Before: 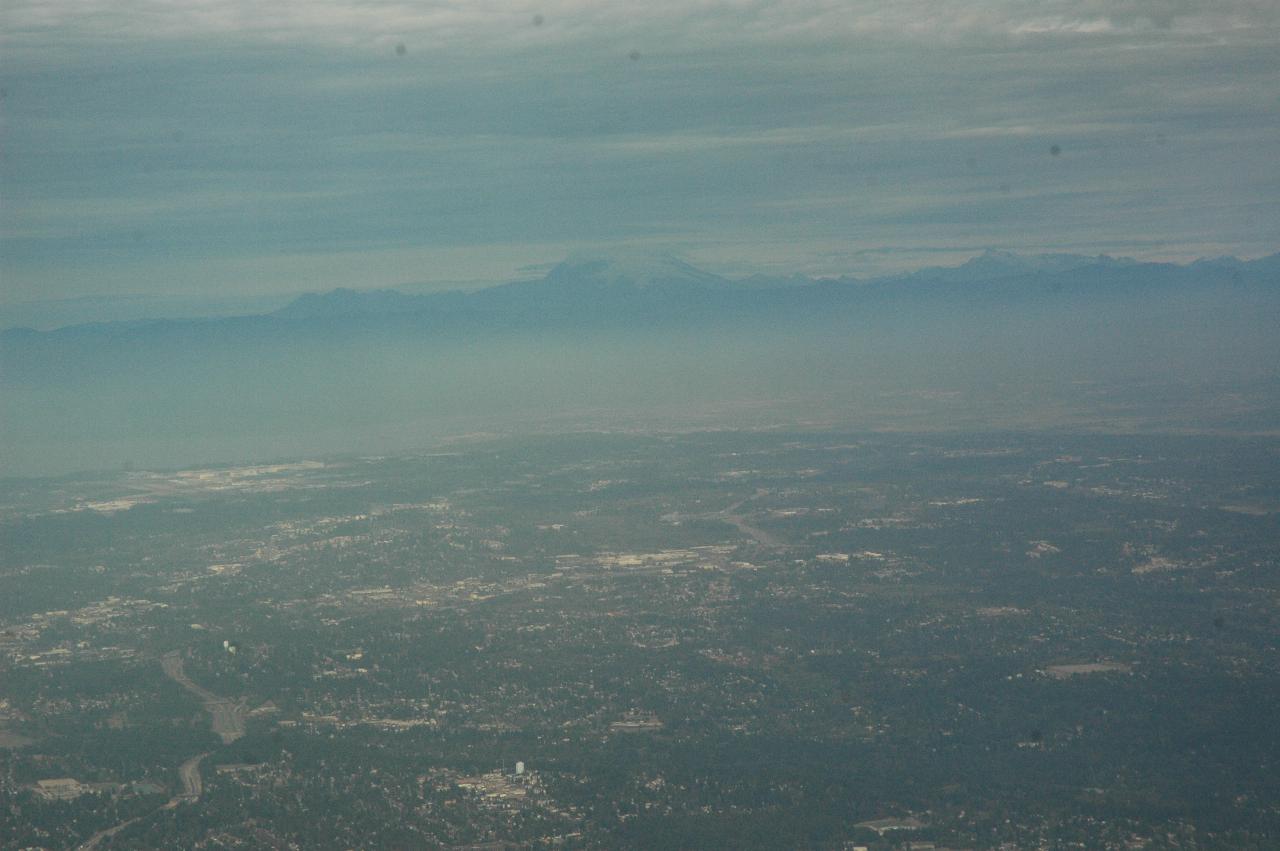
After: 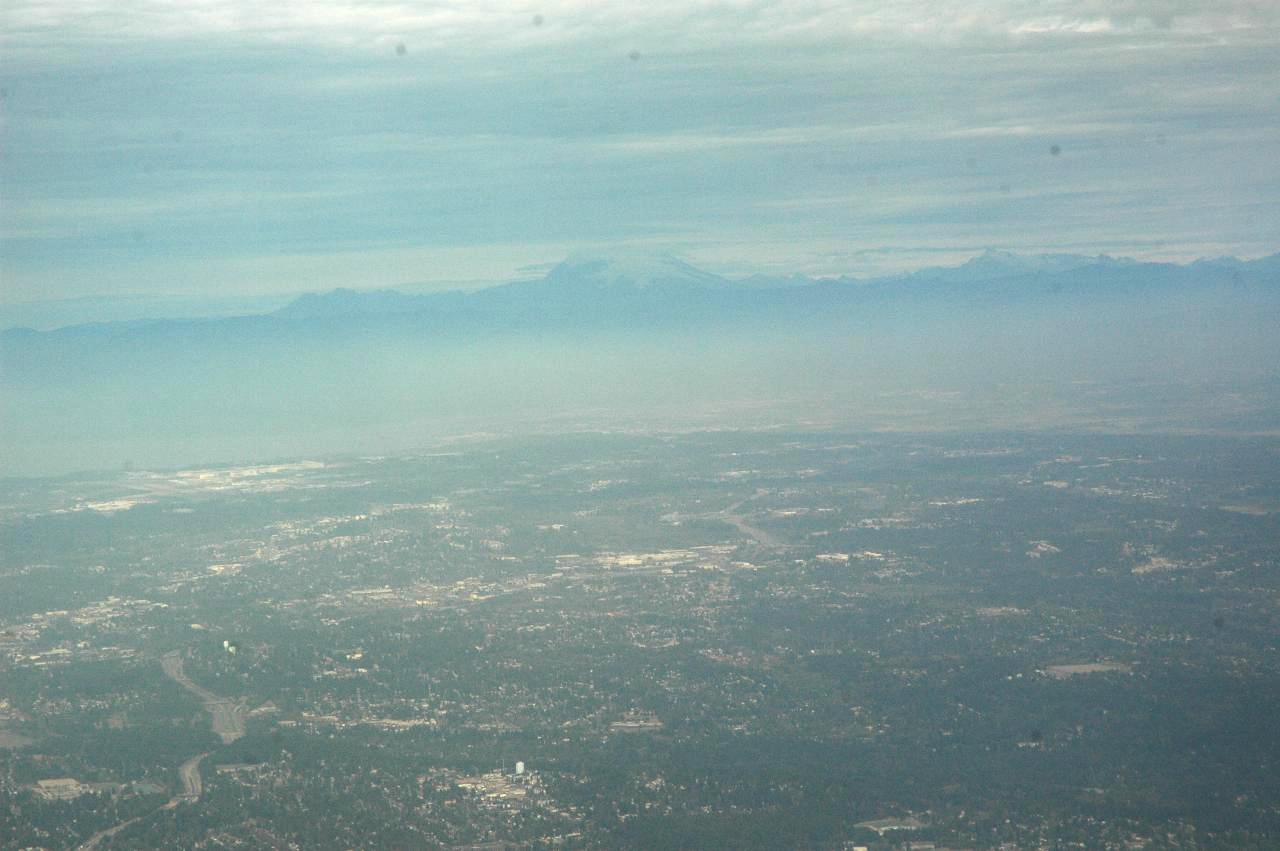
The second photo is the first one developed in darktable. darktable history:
tone equalizer: -8 EV -1.07 EV, -7 EV -1.03 EV, -6 EV -0.872 EV, -5 EV -0.617 EV, -3 EV 0.552 EV, -2 EV 0.841 EV, -1 EV 0.996 EV, +0 EV 1.06 EV
